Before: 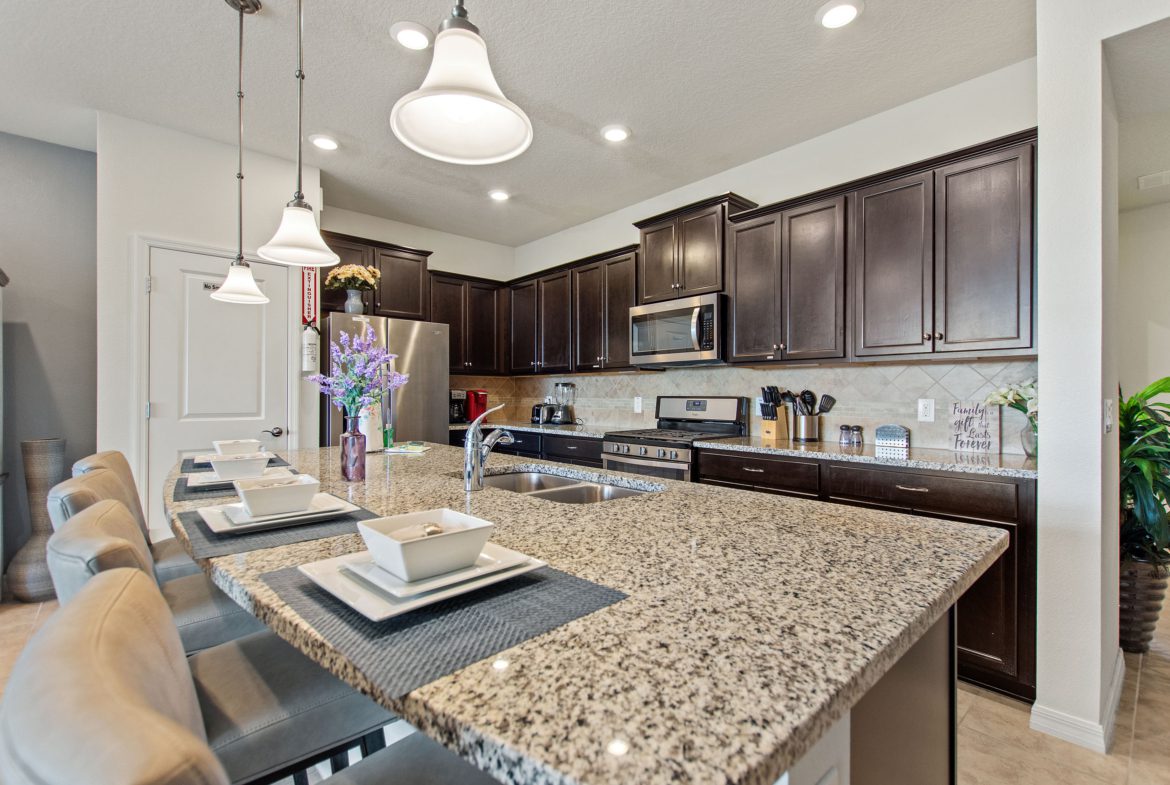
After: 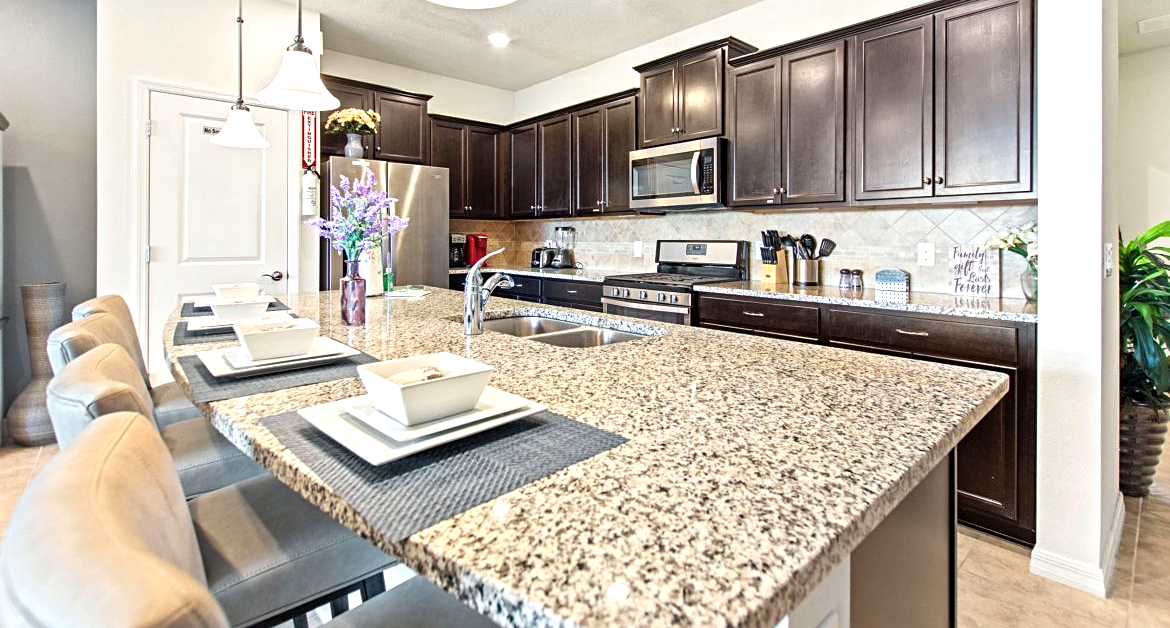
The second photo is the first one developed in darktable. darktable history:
sharpen: radius 2.529, amount 0.323
exposure: exposure 0.77 EV, compensate highlight preservation false
crop and rotate: top 19.998%
